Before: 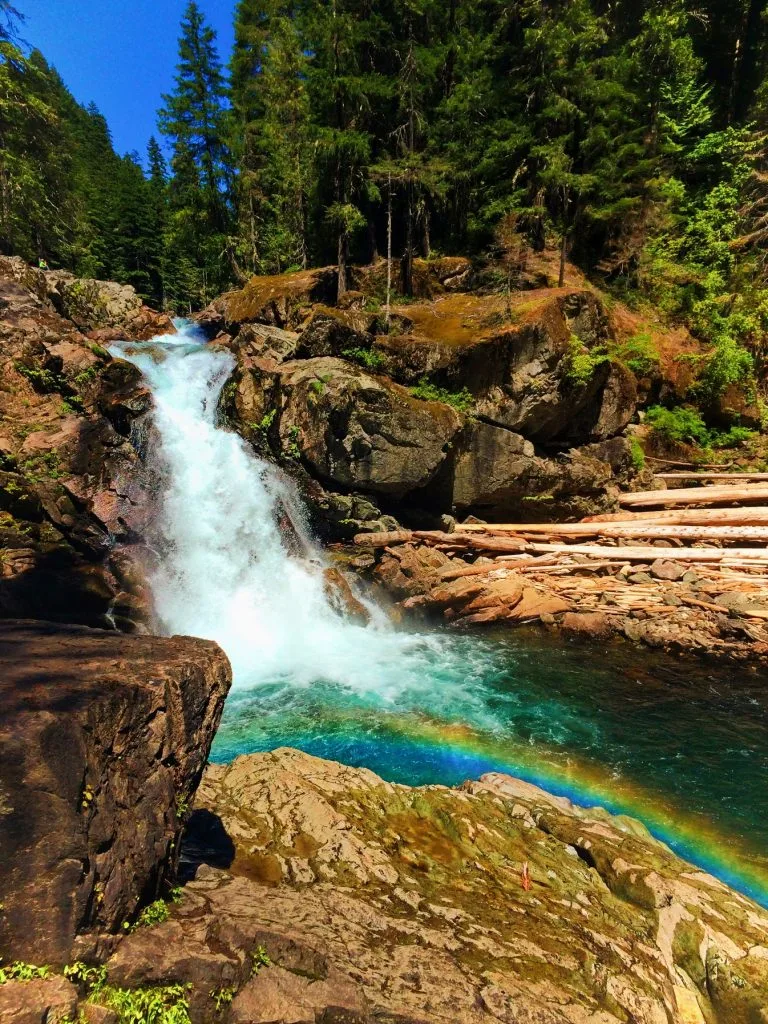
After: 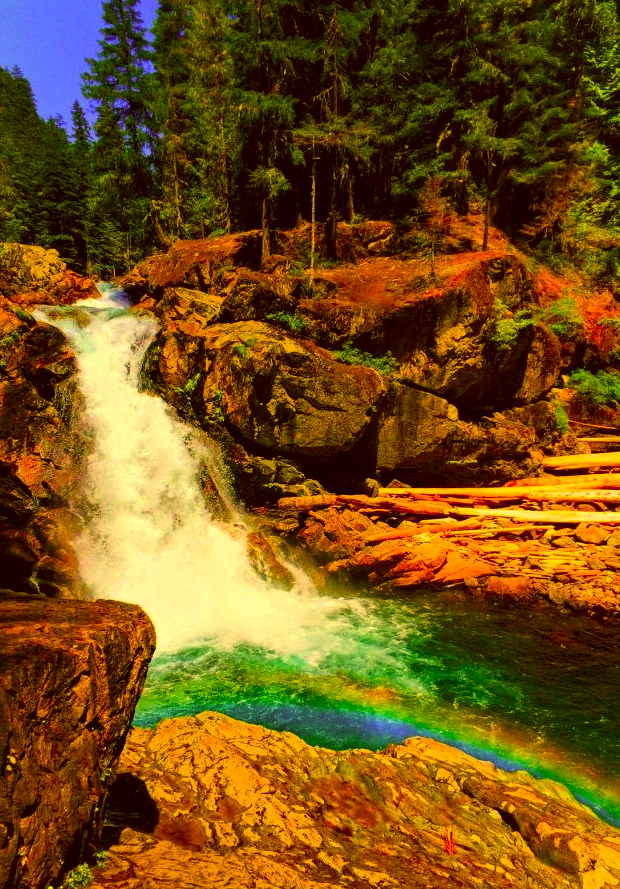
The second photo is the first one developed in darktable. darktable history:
local contrast: highlights 103%, shadows 103%, detail 131%, midtone range 0.2
tone equalizer: on, module defaults
crop: left 9.988%, top 3.568%, right 9.181%, bottom 9.519%
color correction: highlights a* 10.89, highlights b* 30.57, shadows a* 2.68, shadows b* 18.09, saturation 1.75
